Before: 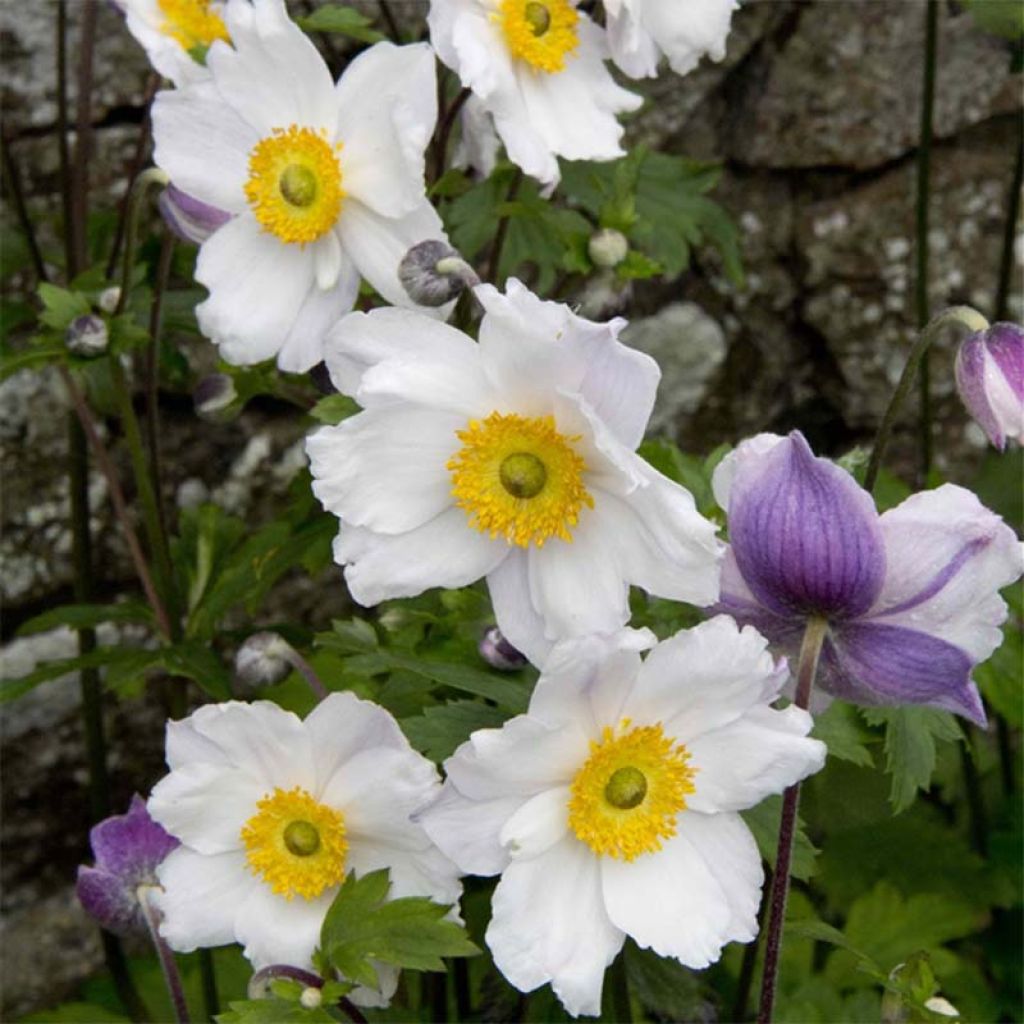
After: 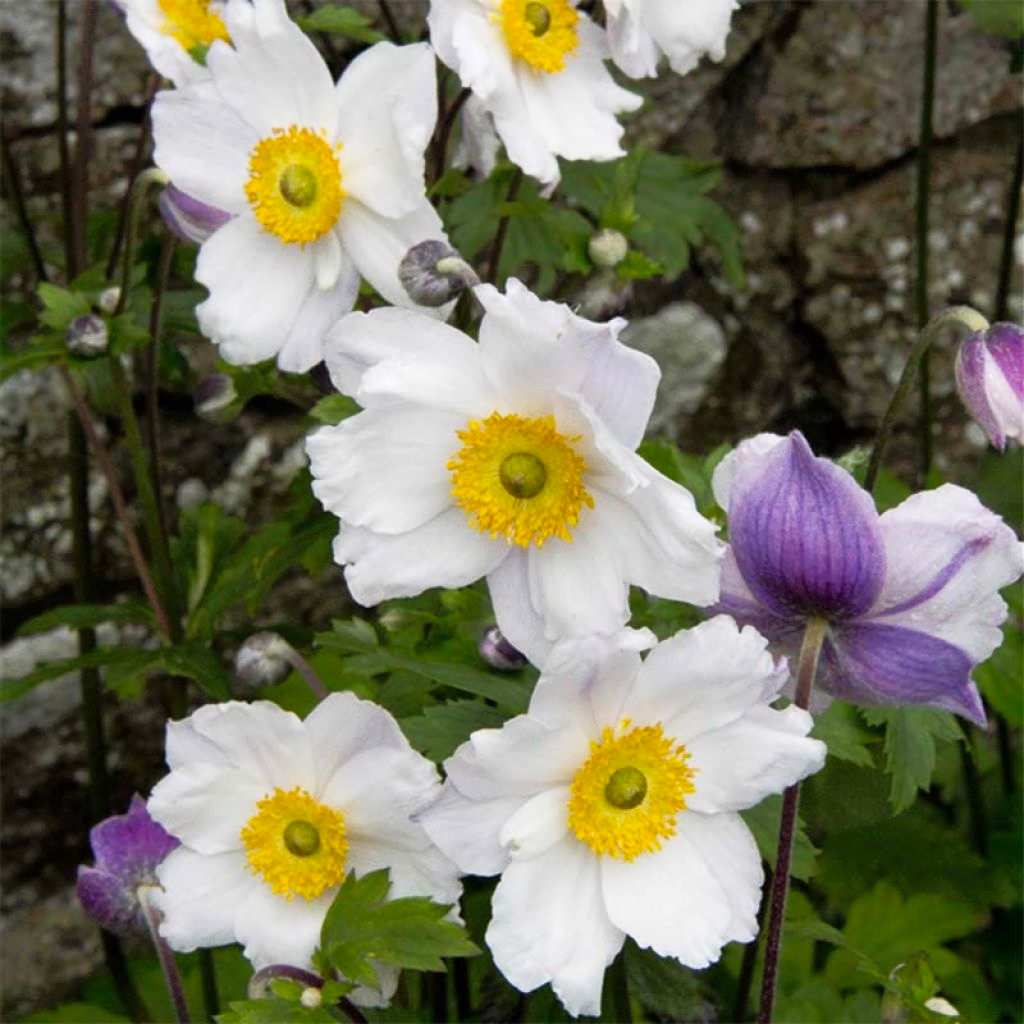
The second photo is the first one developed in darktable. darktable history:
rgb curve: curves: ch0 [(0, 0) (0.053, 0.068) (0.122, 0.128) (1, 1)]
tone curve: curves: ch0 [(0, 0) (0.08, 0.06) (0.17, 0.14) (0.5, 0.5) (0.83, 0.86) (0.92, 0.94) (1, 1)], preserve colors none
